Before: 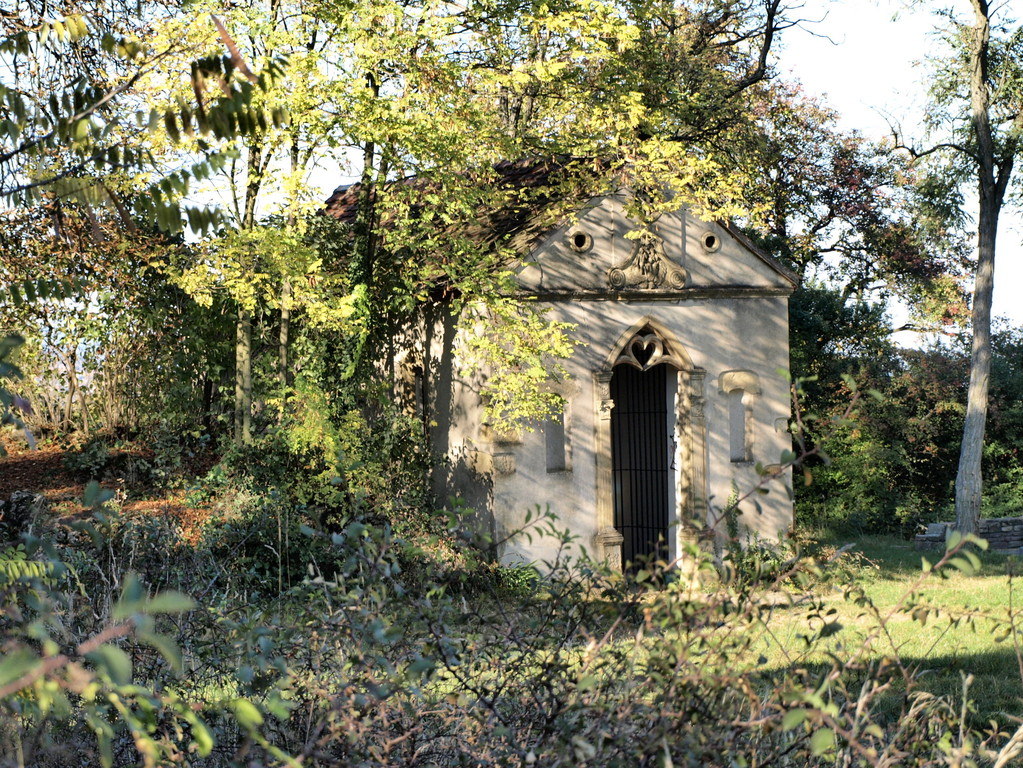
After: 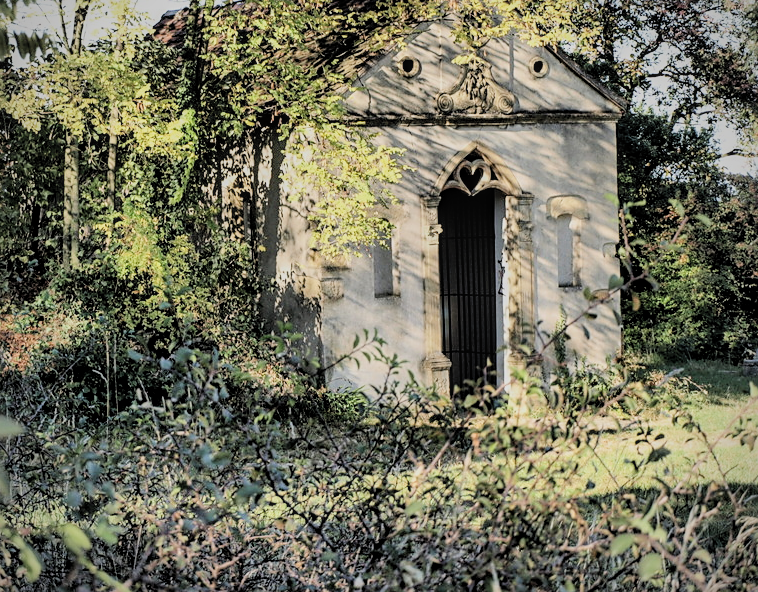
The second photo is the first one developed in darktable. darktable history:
local contrast: on, module defaults
contrast brightness saturation: contrast 0.14, brightness 0.213
crop: left 16.84%, top 22.893%, right 9.008%
exposure: black level correction 0.001, exposure -0.198 EV, compensate highlight preservation false
vignetting: fall-off radius 60.82%, center (0, 0.005)
sharpen: radius 1.913, amount 0.414, threshold 1.695
filmic rgb: middle gray luminance 29.86%, black relative exposure -9.02 EV, white relative exposure 6.98 EV, target black luminance 0%, hardness 2.97, latitude 2.35%, contrast 0.961, highlights saturation mix 5.65%, shadows ↔ highlights balance 12.73%
